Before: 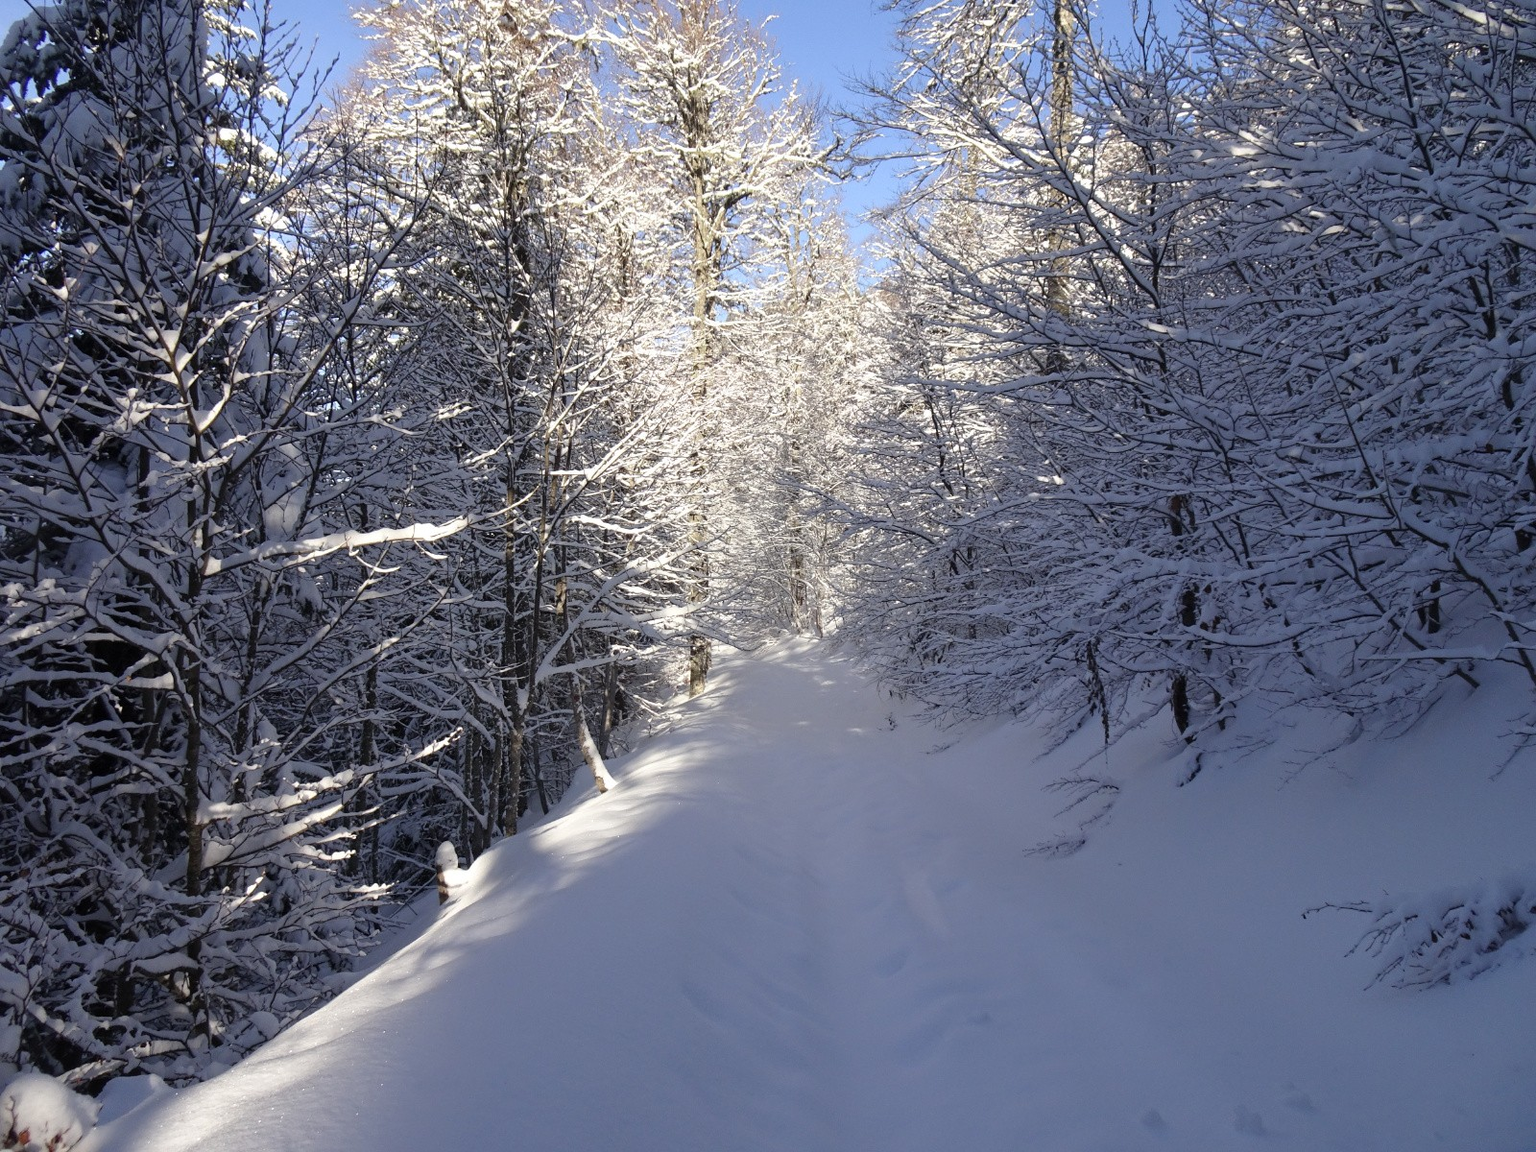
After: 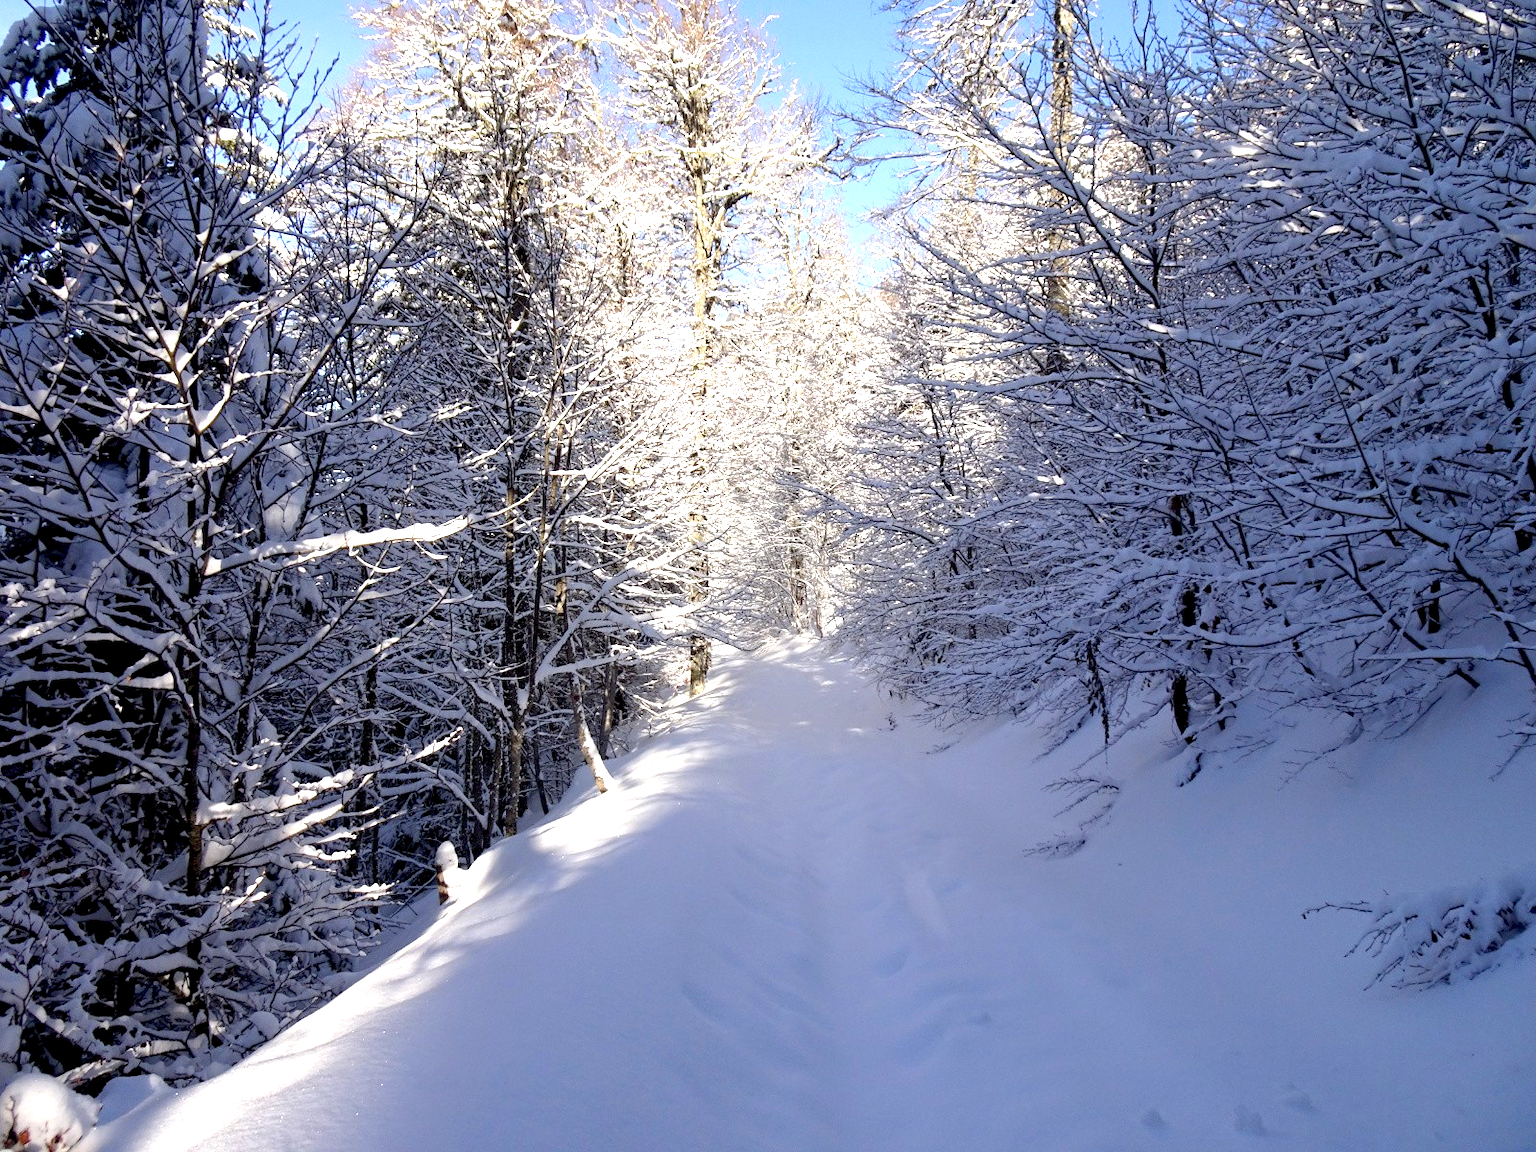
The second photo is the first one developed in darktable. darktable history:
color balance: lift [1, 1, 0.999, 1.001], gamma [1, 1.003, 1.005, 0.995], gain [1, 0.992, 0.988, 1.012], contrast 5%, output saturation 110%
exposure: black level correction 0.012, exposure 0.7 EV, compensate exposure bias true, compensate highlight preservation false
